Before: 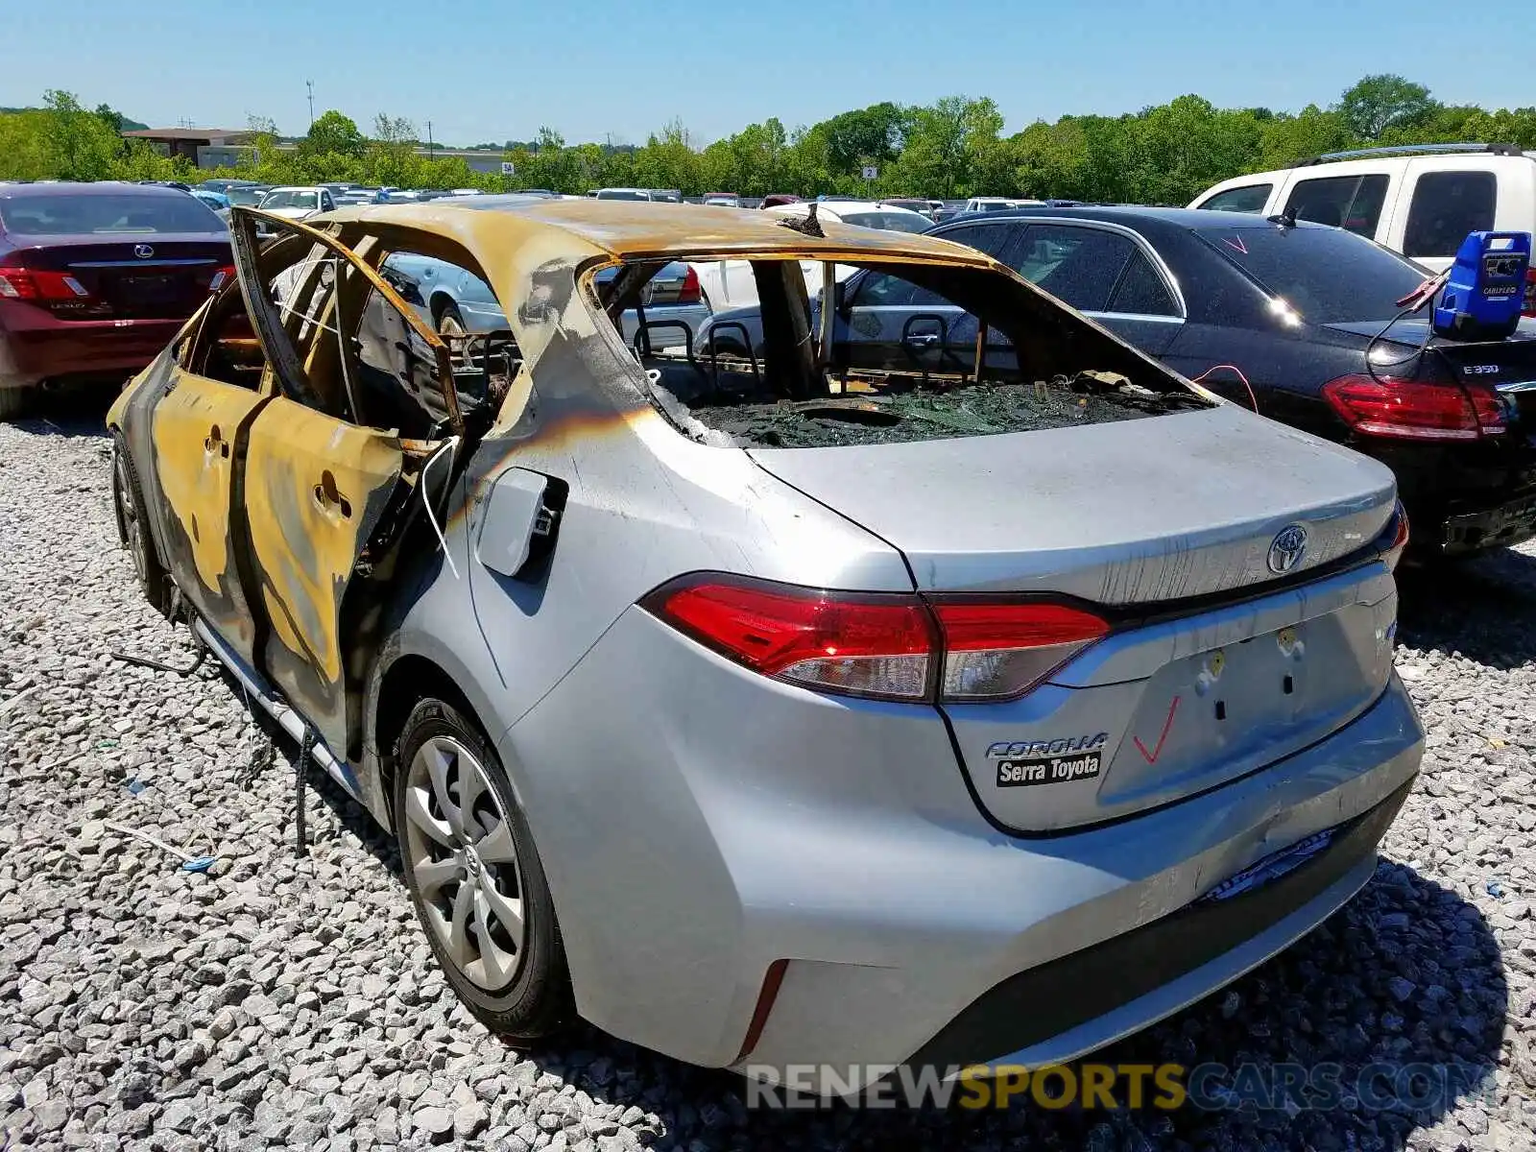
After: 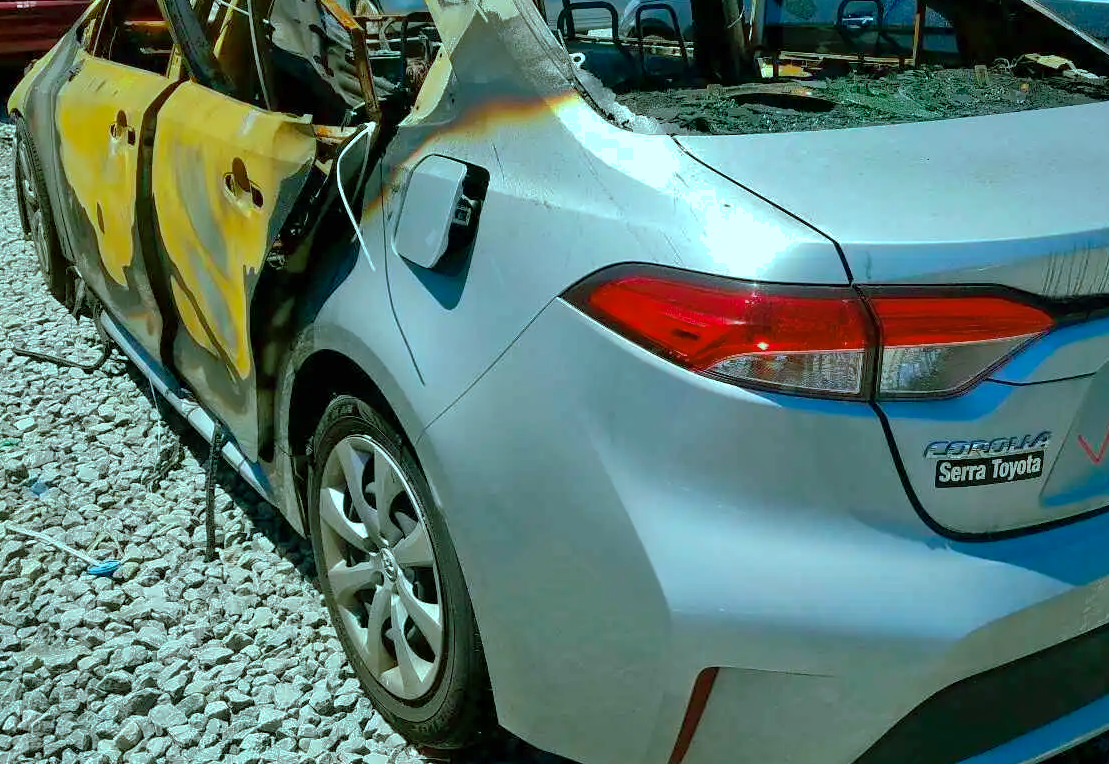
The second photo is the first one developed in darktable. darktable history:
crop: left 6.488%, top 27.668%, right 24.183%, bottom 8.656%
color balance rgb: shadows lift › chroma 11.71%, shadows lift › hue 133.46°, highlights gain › chroma 4%, highlights gain › hue 200.2°, perceptual saturation grading › global saturation 18.05%
shadows and highlights: on, module defaults
